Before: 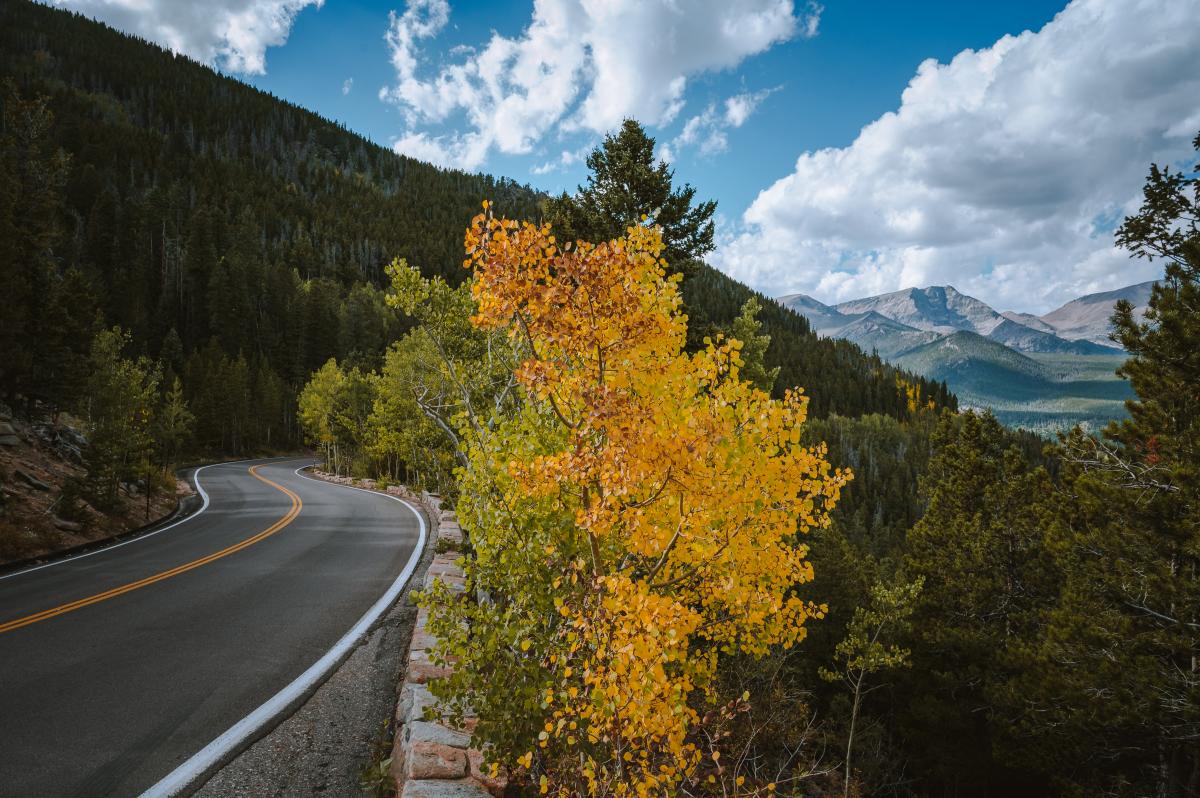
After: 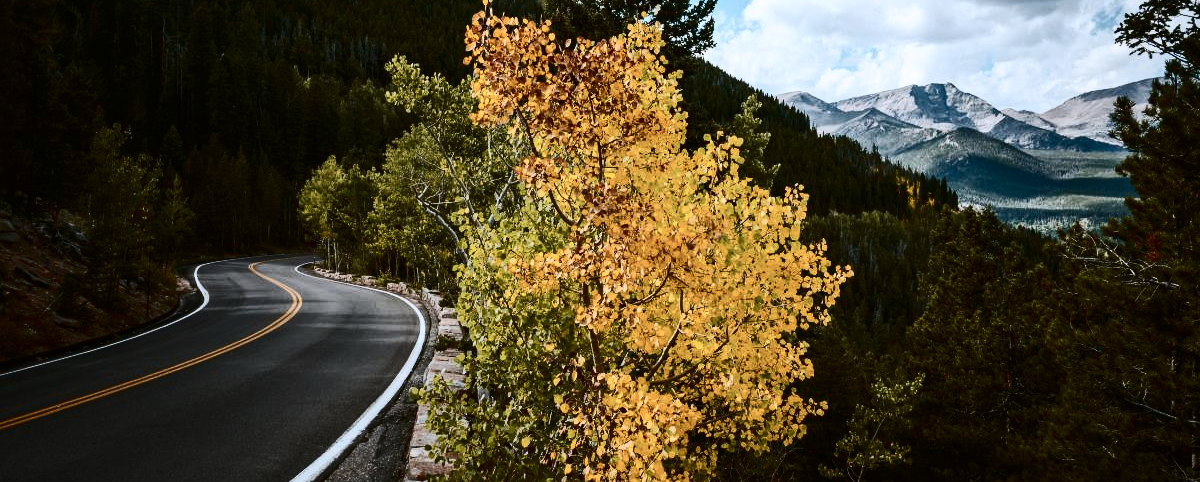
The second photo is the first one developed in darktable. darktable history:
exposure: black level correction 0.001, compensate highlight preservation false
crop and rotate: top 25.523%, bottom 13.985%
contrast brightness saturation: contrast 0.482, saturation -0.105
